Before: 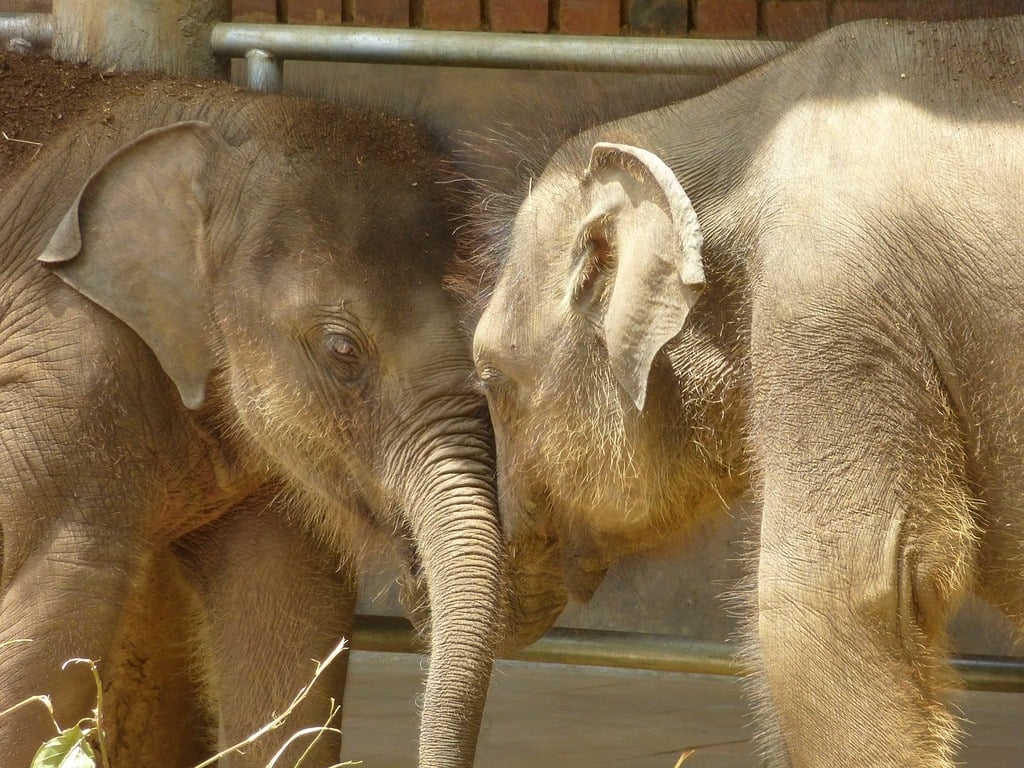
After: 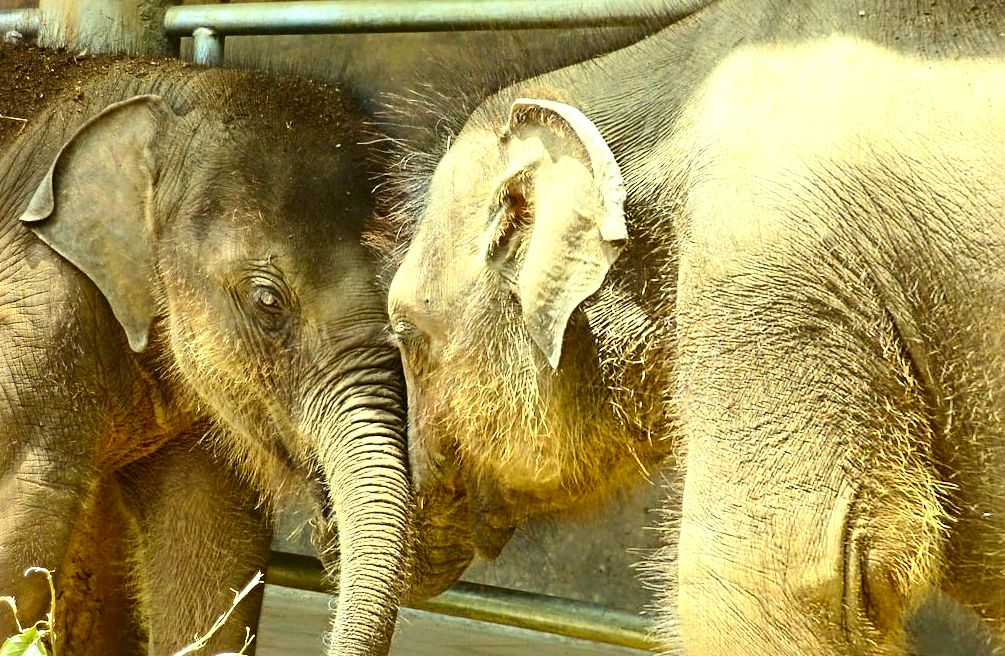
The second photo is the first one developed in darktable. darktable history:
crop: top 0.05%, bottom 0.098%
contrast brightness saturation: contrast 0.28
color correction: highlights a* -7.33, highlights b* 1.26, shadows a* -3.55, saturation 1.4
sharpen: radius 4.883
exposure: black level correction -0.002, exposure 0.54 EV, compensate highlight preservation false
rotate and perspective: rotation 1.69°, lens shift (vertical) -0.023, lens shift (horizontal) -0.291, crop left 0.025, crop right 0.988, crop top 0.092, crop bottom 0.842
levels: mode automatic, black 0.023%, white 99.97%, levels [0.062, 0.494, 0.925]
